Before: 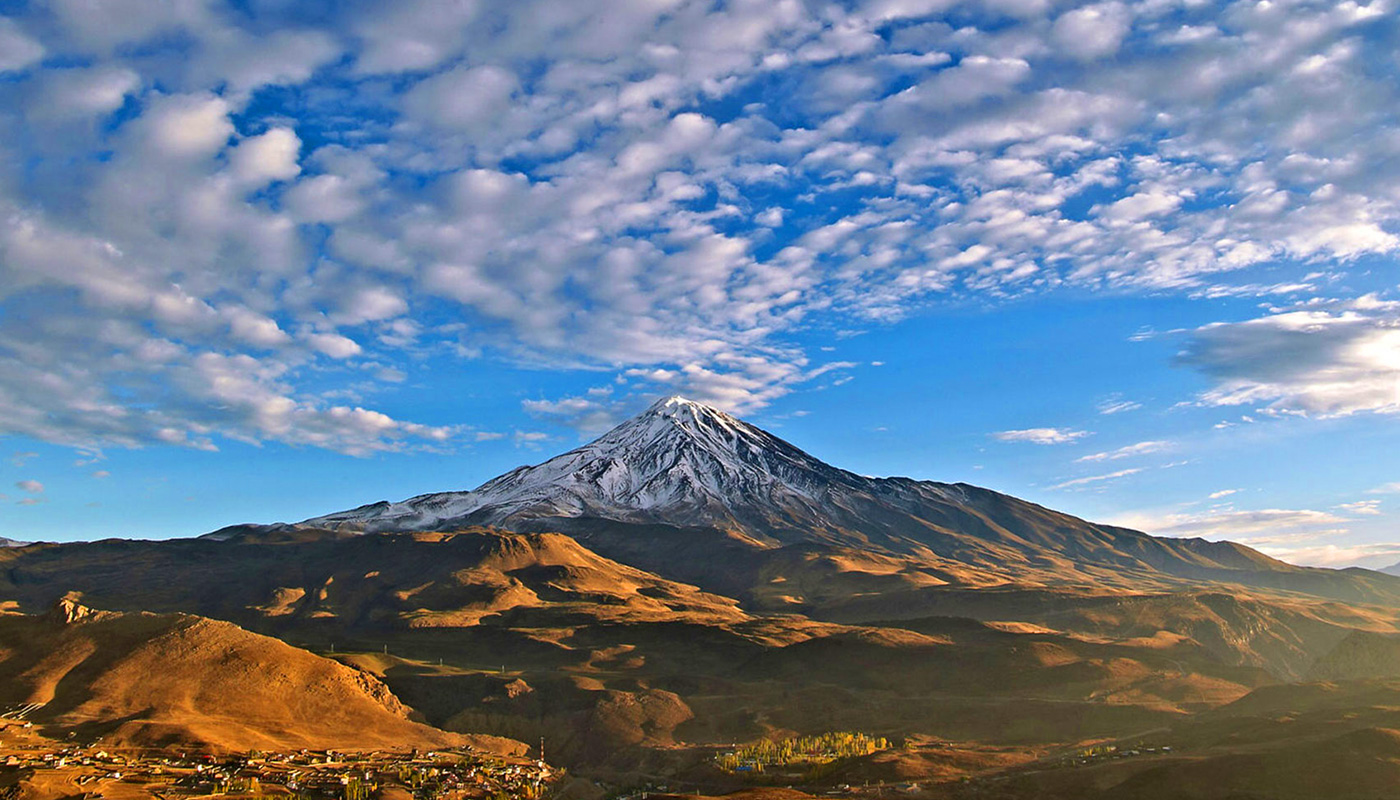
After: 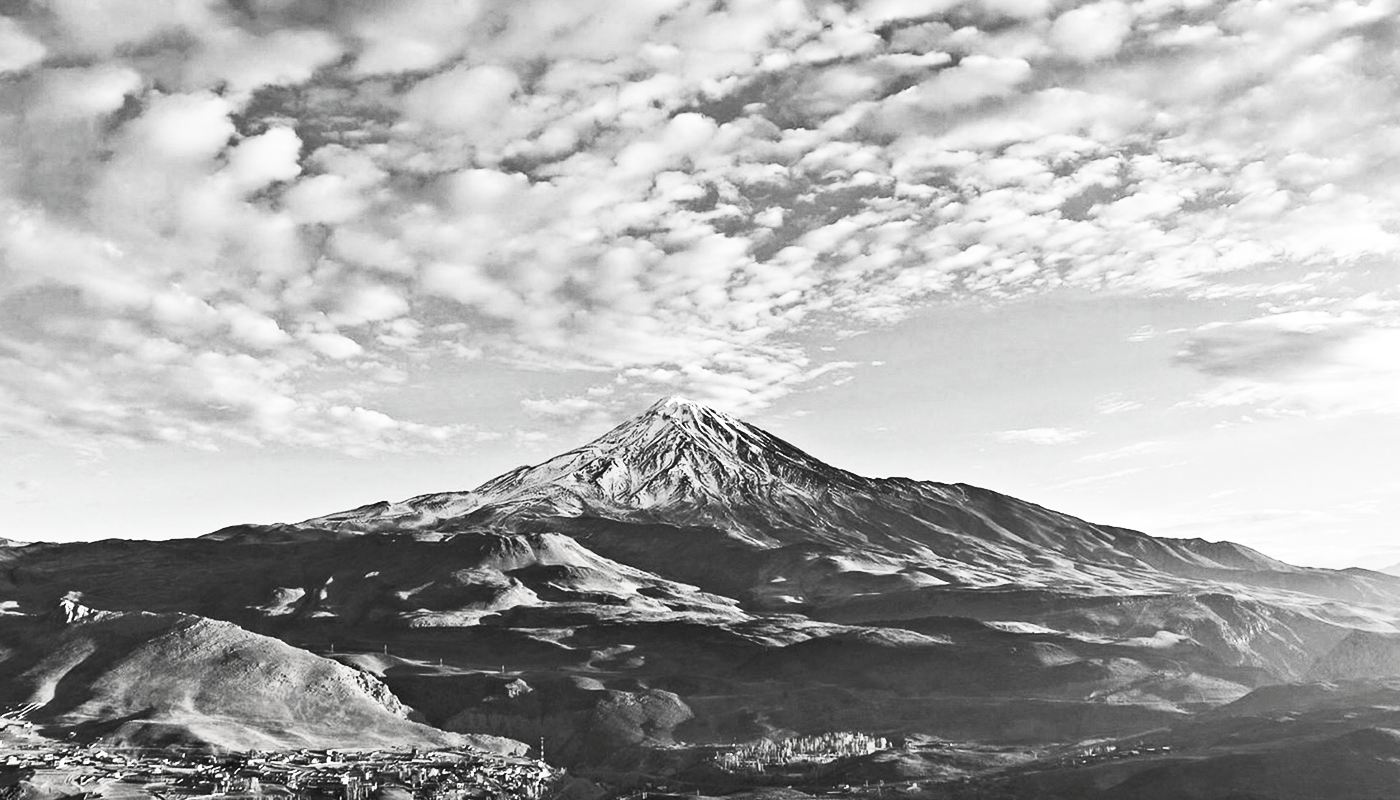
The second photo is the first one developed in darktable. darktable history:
contrast brightness saturation: contrast 0.537, brightness 0.489, saturation -0.994
velvia: on, module defaults
